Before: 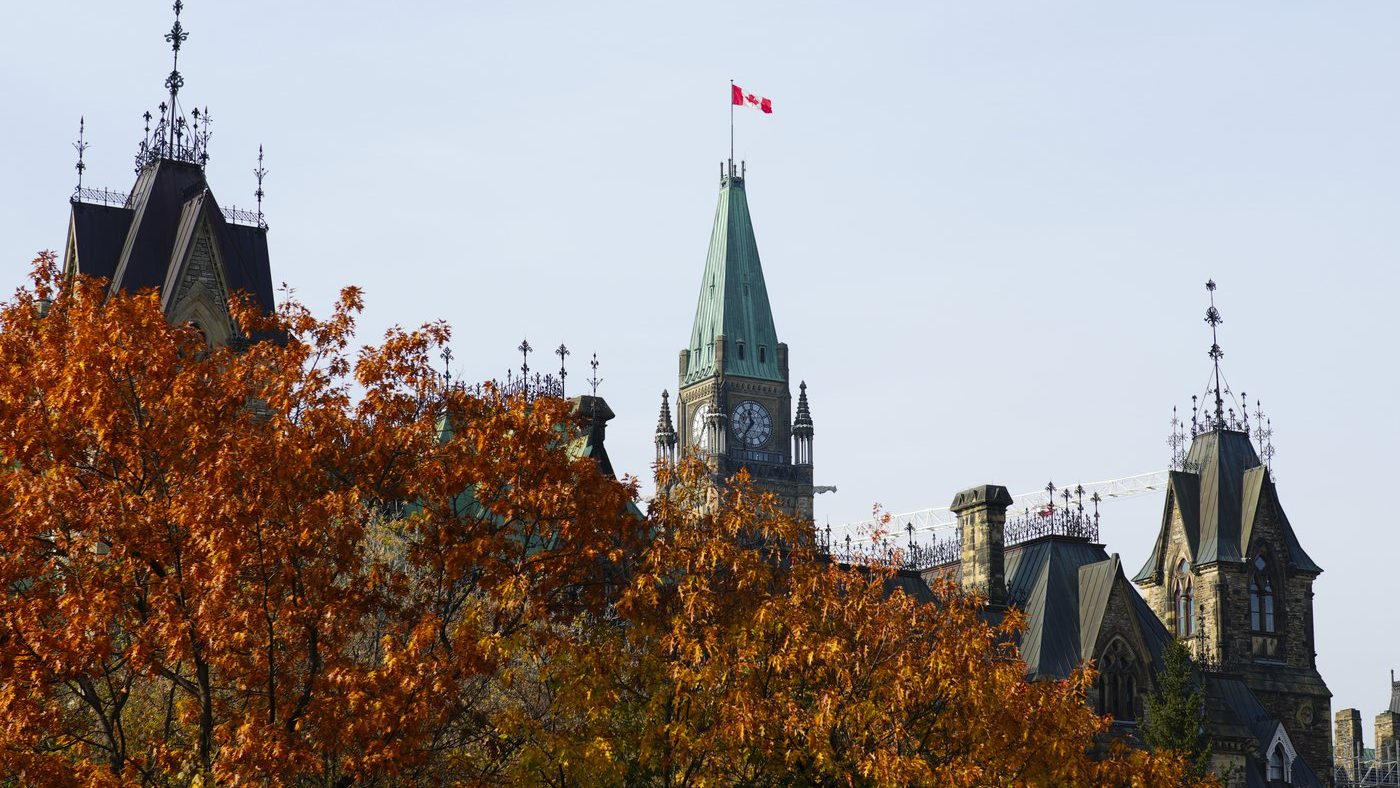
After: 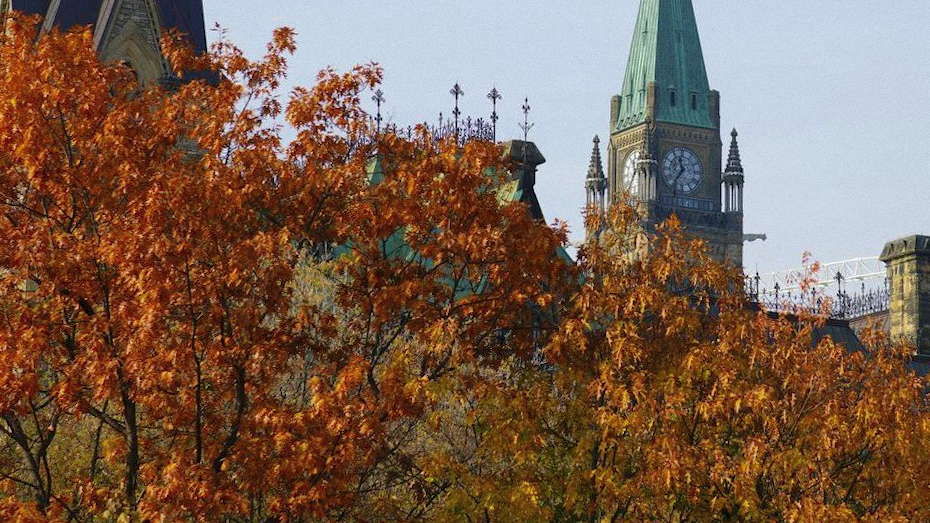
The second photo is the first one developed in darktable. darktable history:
shadows and highlights: on, module defaults
velvia: on, module defaults
grain: coarseness 22.88 ISO
crop and rotate: angle -0.82°, left 3.85%, top 31.828%, right 27.992%
